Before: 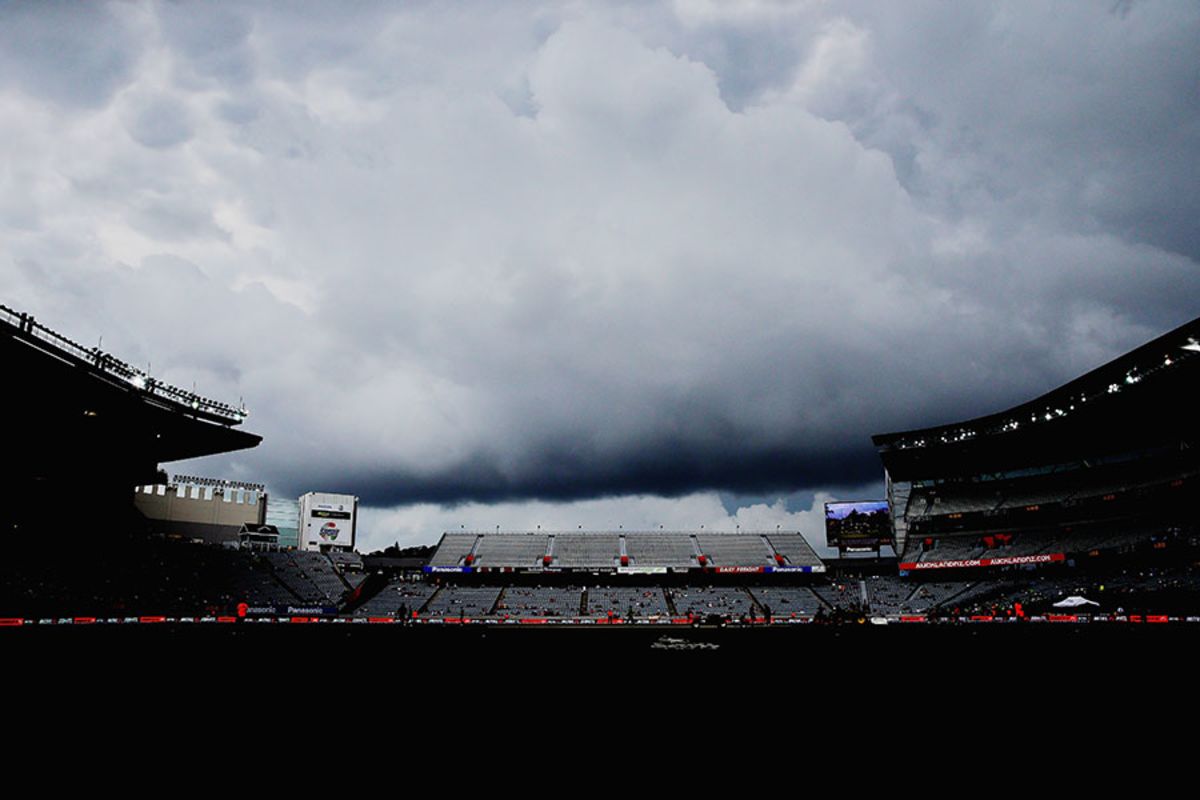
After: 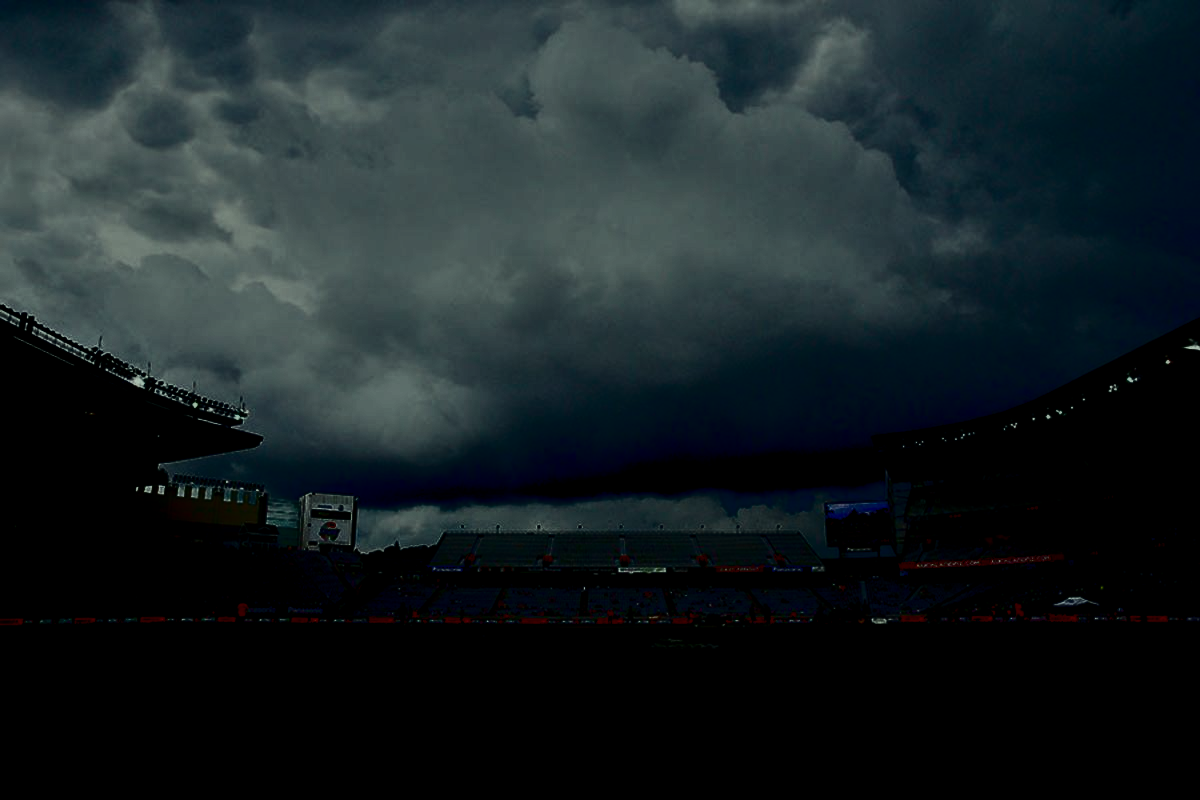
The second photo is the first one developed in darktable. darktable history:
contrast brightness saturation: contrast 0.506, saturation -0.081
exposure: black level correction 0.011, exposure -0.482 EV, compensate exposure bias true, compensate highlight preservation false
color balance rgb: shadows lift › luminance -5.283%, shadows lift › chroma 1.236%, shadows lift › hue 219.09°, highlights gain › luminance 15.359%, highlights gain › chroma 6.948%, highlights gain › hue 126.41°, perceptual saturation grading › global saturation 20%, perceptual saturation grading › highlights -25.103%, perceptual saturation grading › shadows 49.993%, global vibrance 20%
shadows and highlights: shadows 35.37, highlights -35.13, soften with gaussian
local contrast: highlights 62%, shadows 106%, detail 107%, midtone range 0.536
tone equalizer: -8 EV -1.96 EV, -7 EV -2 EV, -6 EV -1.99 EV, -5 EV -2 EV, -4 EV -1.96 EV, -3 EV -1.97 EV, -2 EV -1.98 EV, -1 EV -1.61 EV, +0 EV -1.99 EV, smoothing diameter 24.86%, edges refinement/feathering 6.12, preserve details guided filter
tone curve: curves: ch0 [(0, 0) (0.003, 0.001) (0.011, 0.005) (0.025, 0.011) (0.044, 0.02) (0.069, 0.031) (0.1, 0.045) (0.136, 0.078) (0.177, 0.124) (0.224, 0.18) (0.277, 0.245) (0.335, 0.315) (0.399, 0.393) (0.468, 0.477) (0.543, 0.569) (0.623, 0.666) (0.709, 0.771) (0.801, 0.871) (0.898, 0.965) (1, 1)], color space Lab, independent channels, preserve colors none
